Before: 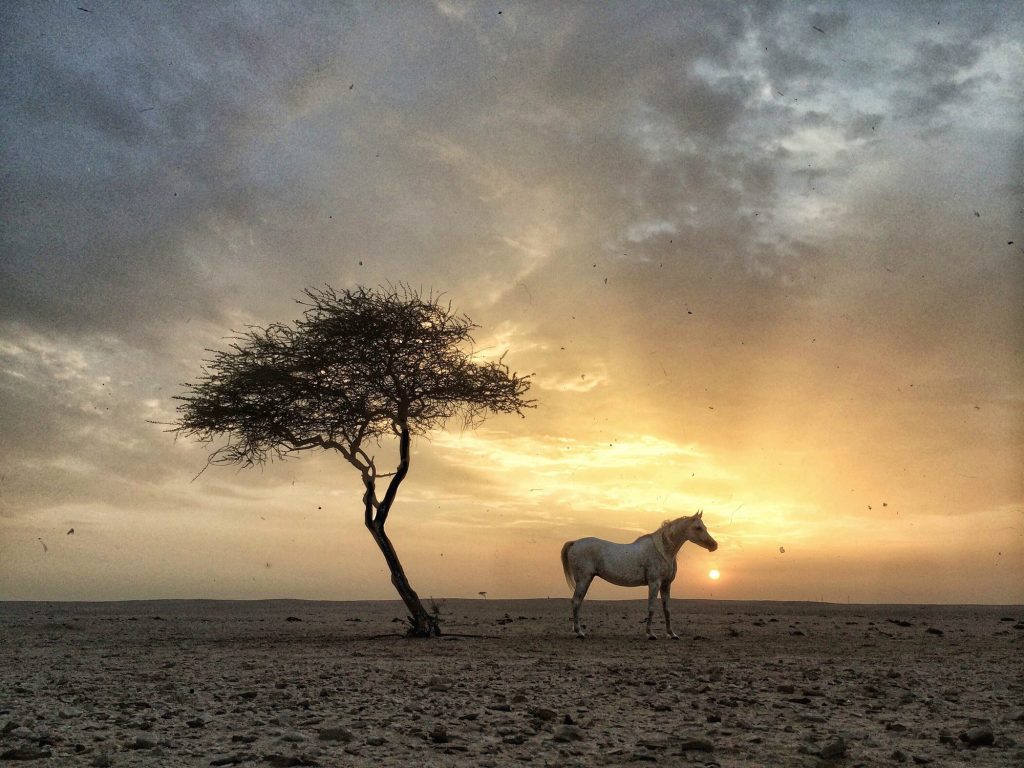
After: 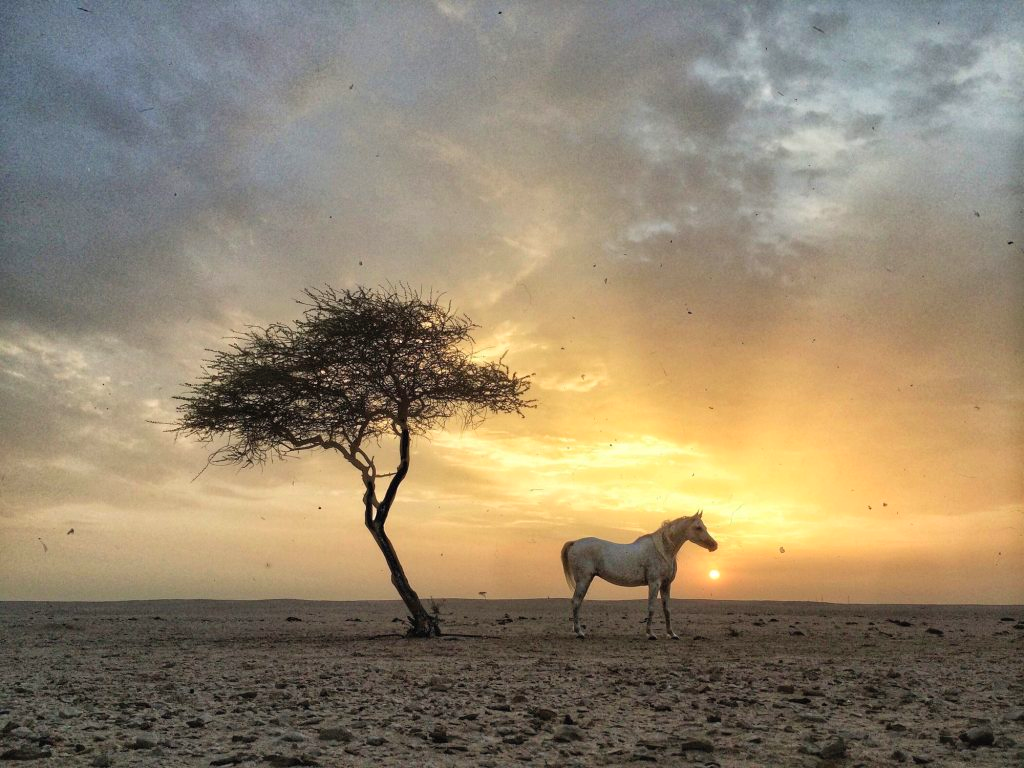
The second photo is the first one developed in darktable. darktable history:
contrast brightness saturation: brightness 0.093, saturation 0.193
